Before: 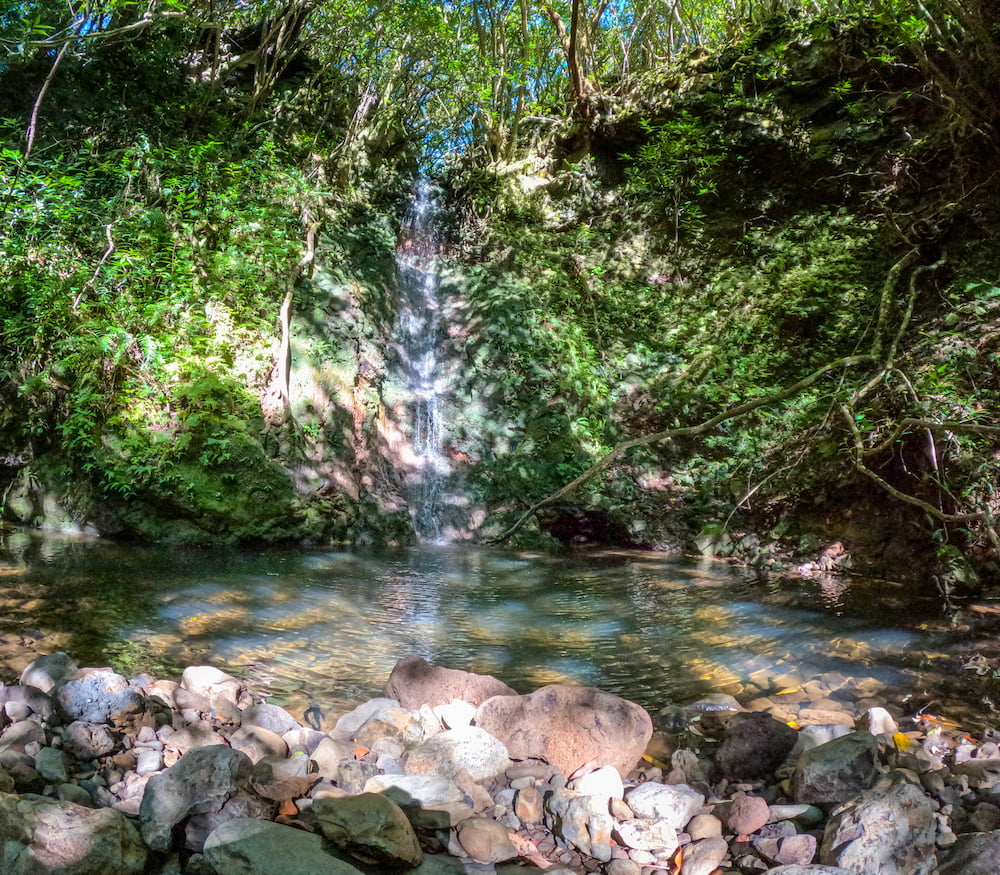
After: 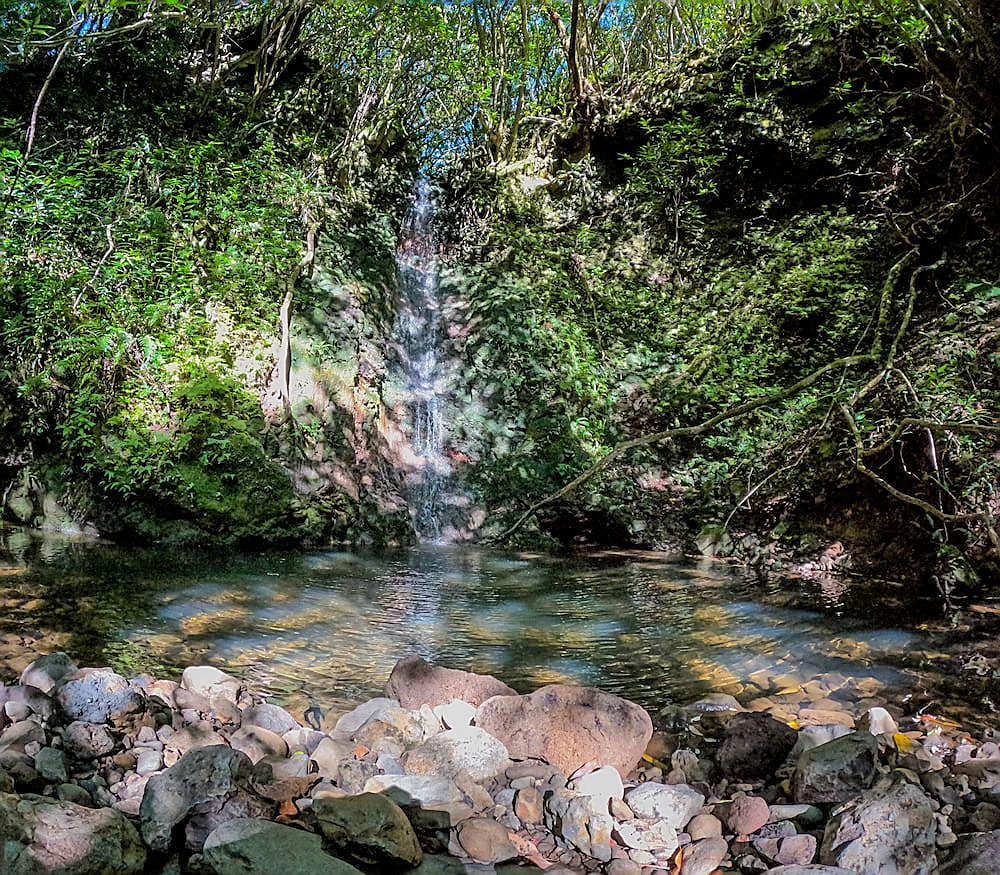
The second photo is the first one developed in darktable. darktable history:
exposure: exposure -0.218 EV, compensate highlight preservation false
filmic rgb: black relative exposure -12.08 EV, white relative exposure 2.81 EV, target black luminance 0%, hardness 8.13, latitude 71.33%, contrast 1.137, highlights saturation mix 11.18%, shadows ↔ highlights balance -0.389%, color science v6 (2022)
shadows and highlights: shadows 40.3, highlights -60.03
sharpen: radius 1.405, amount 1.24, threshold 0.621
